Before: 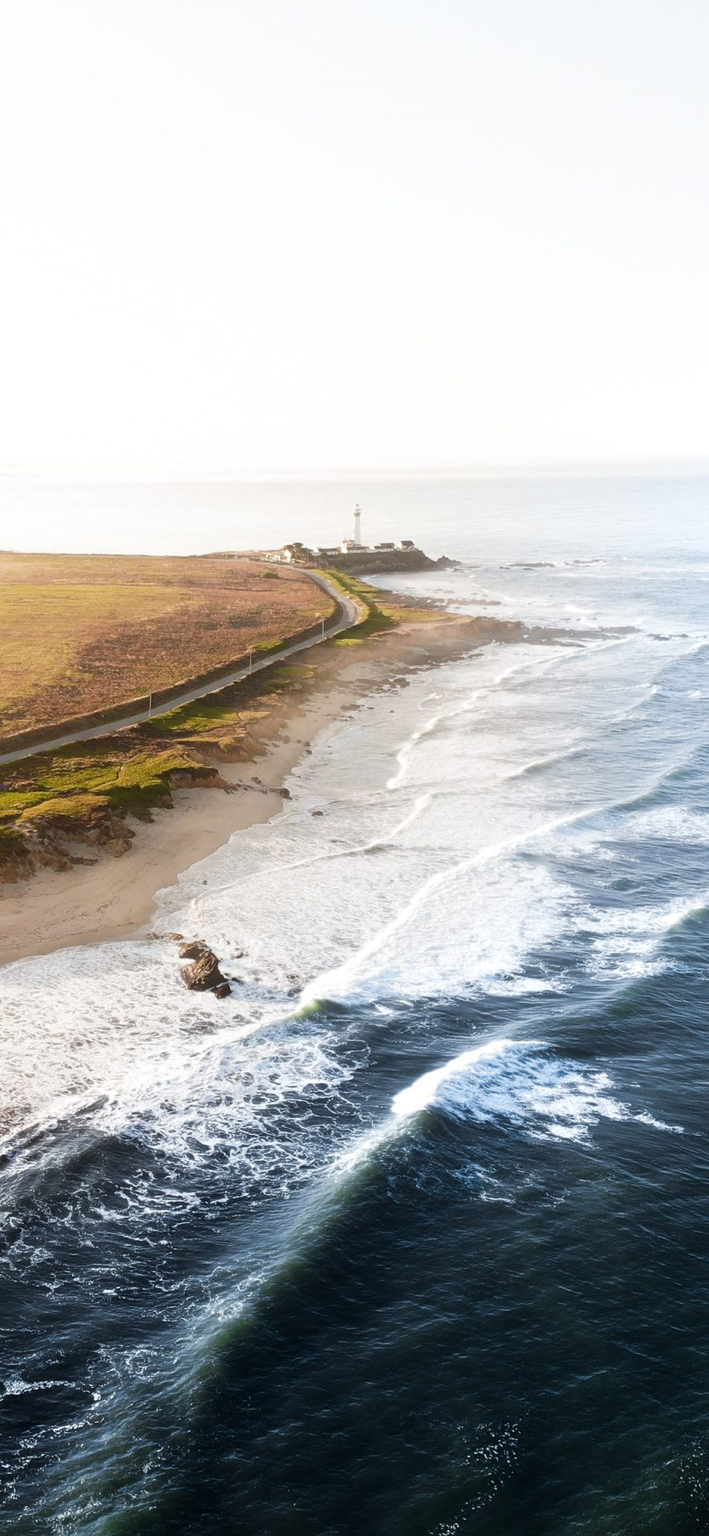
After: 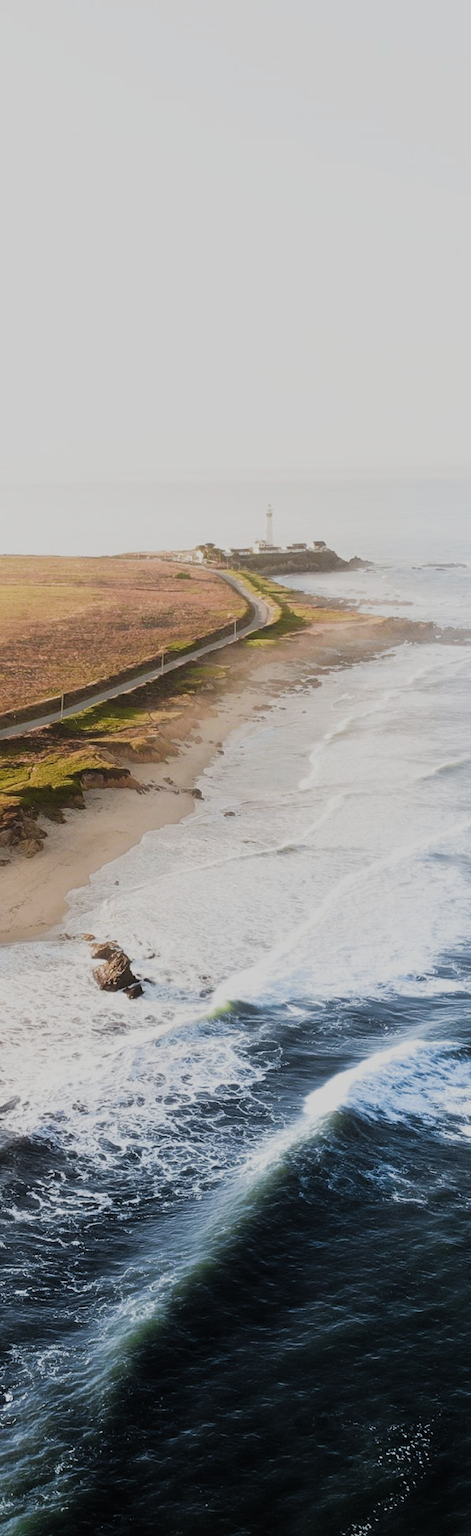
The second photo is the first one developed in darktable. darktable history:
crop and rotate: left 12.529%, right 20.925%
filmic rgb: black relative exposure -7.65 EV, white relative exposure 4.56 EV, hardness 3.61, color science v5 (2021), contrast in shadows safe, contrast in highlights safe
